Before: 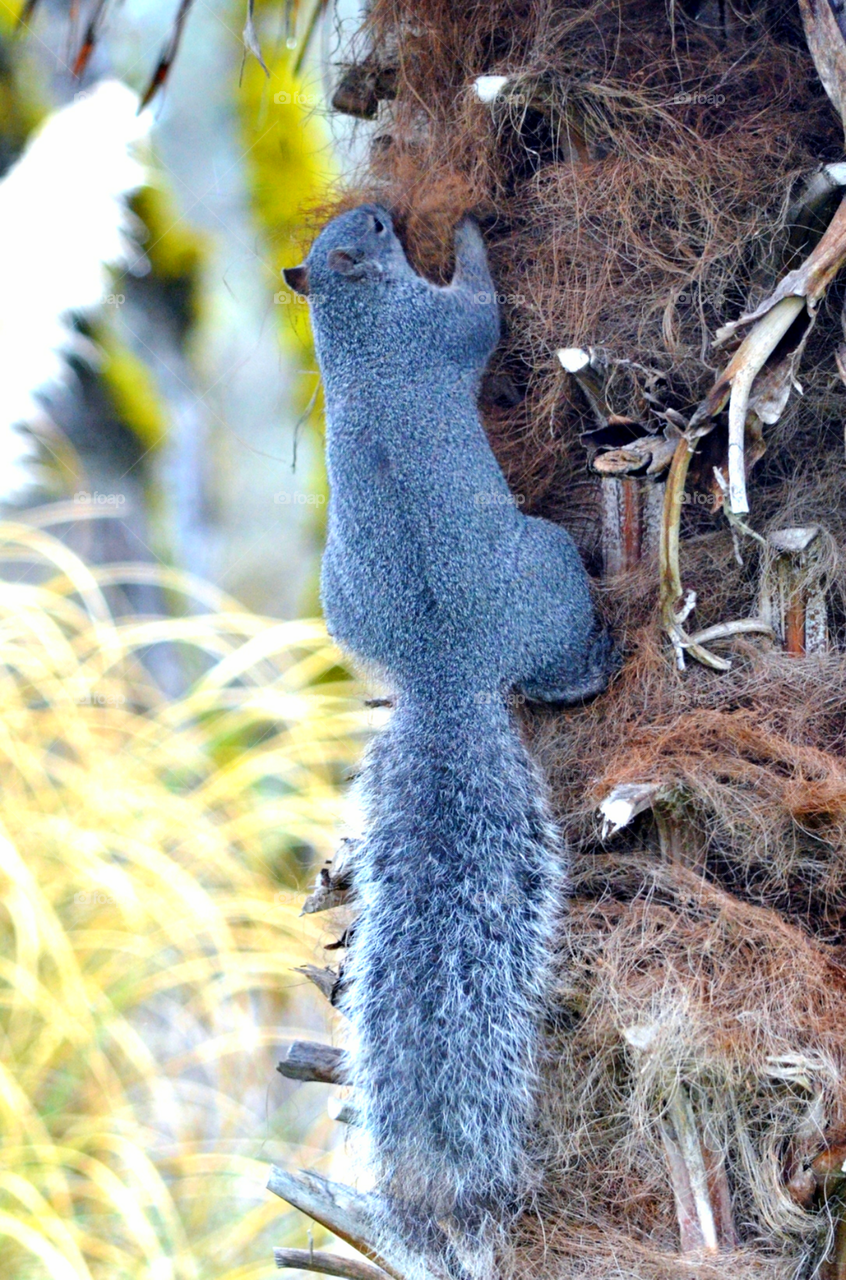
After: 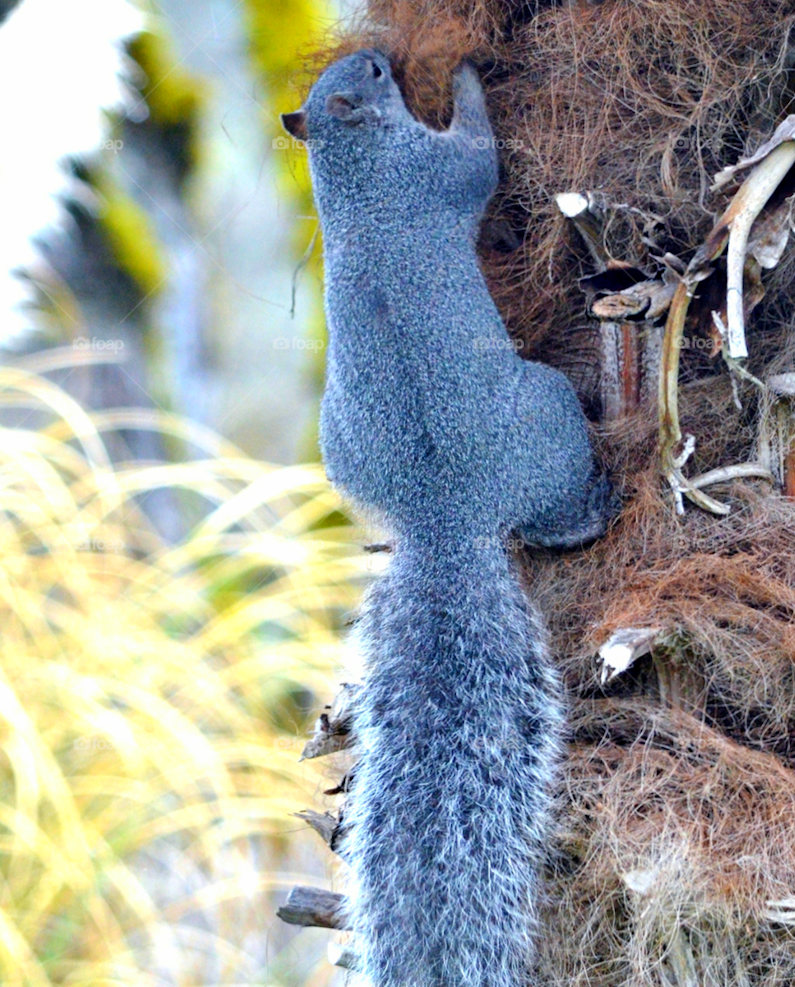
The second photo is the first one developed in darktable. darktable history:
crop and rotate: angle 0.11°, top 12.033%, right 5.731%, bottom 10.607%
